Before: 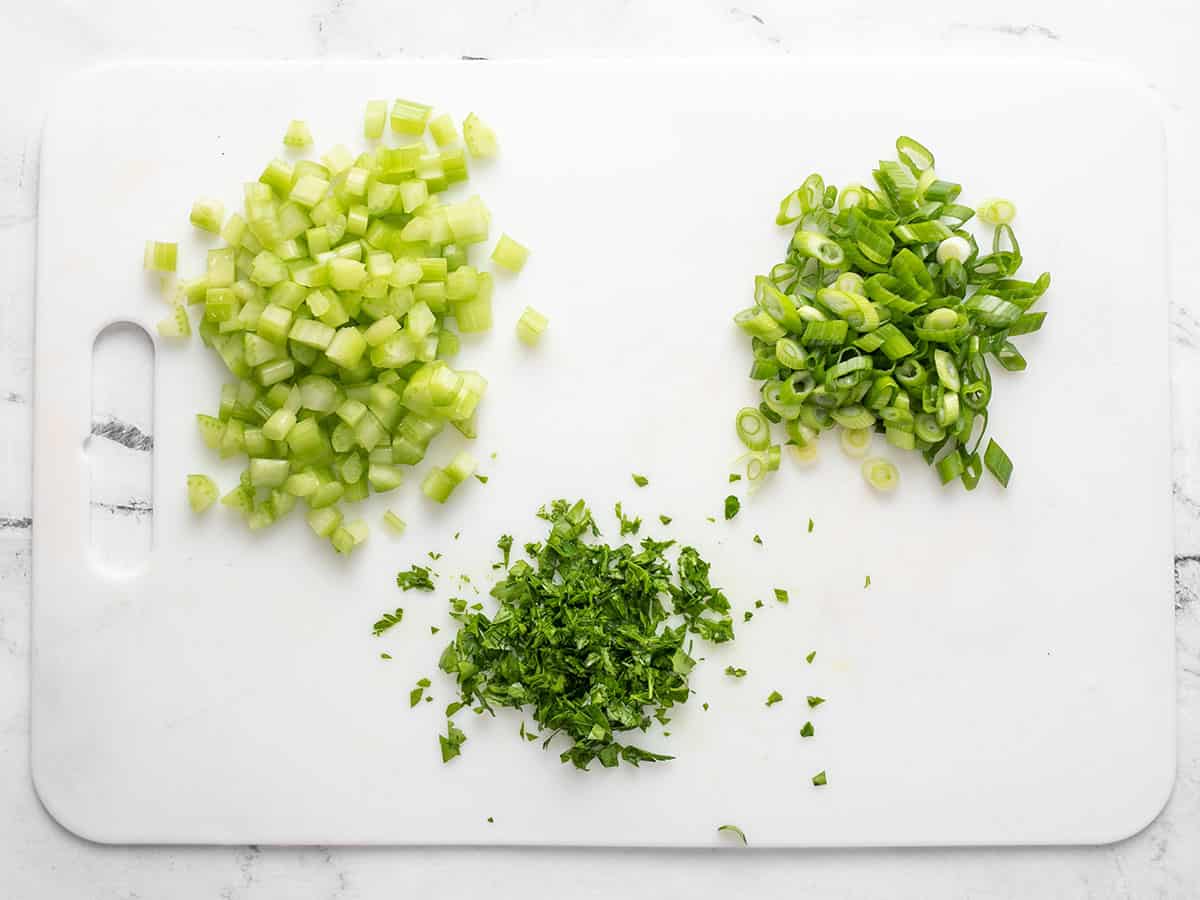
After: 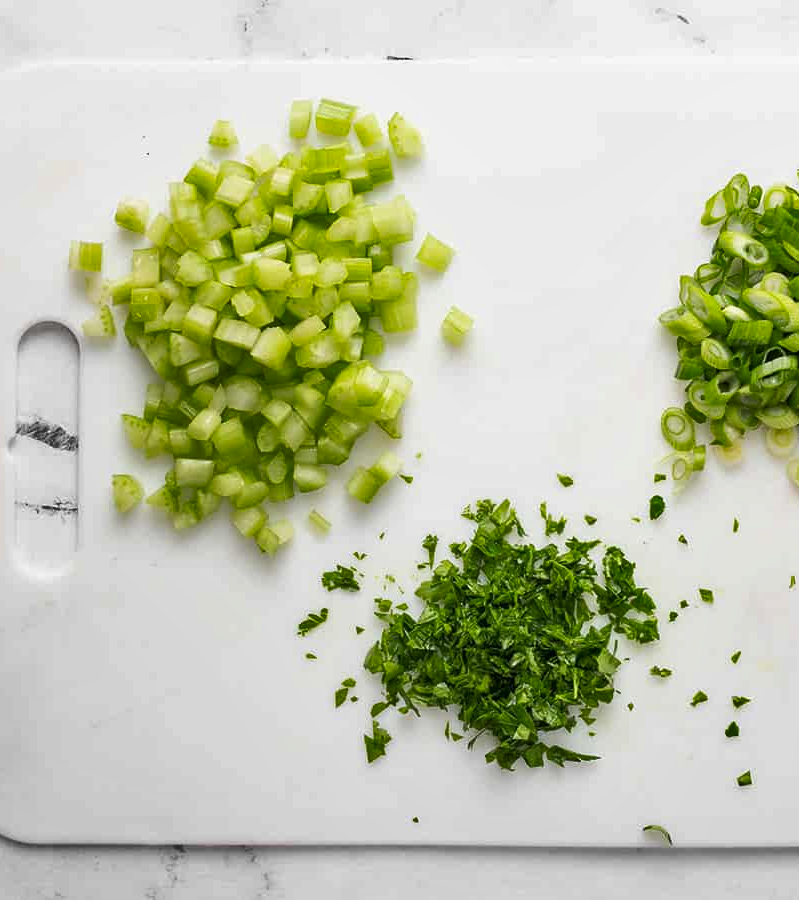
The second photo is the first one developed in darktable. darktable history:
crop and rotate: left 6.331%, right 27.03%
shadows and highlights: shadows 43.89, white point adjustment -1.32, soften with gaussian
